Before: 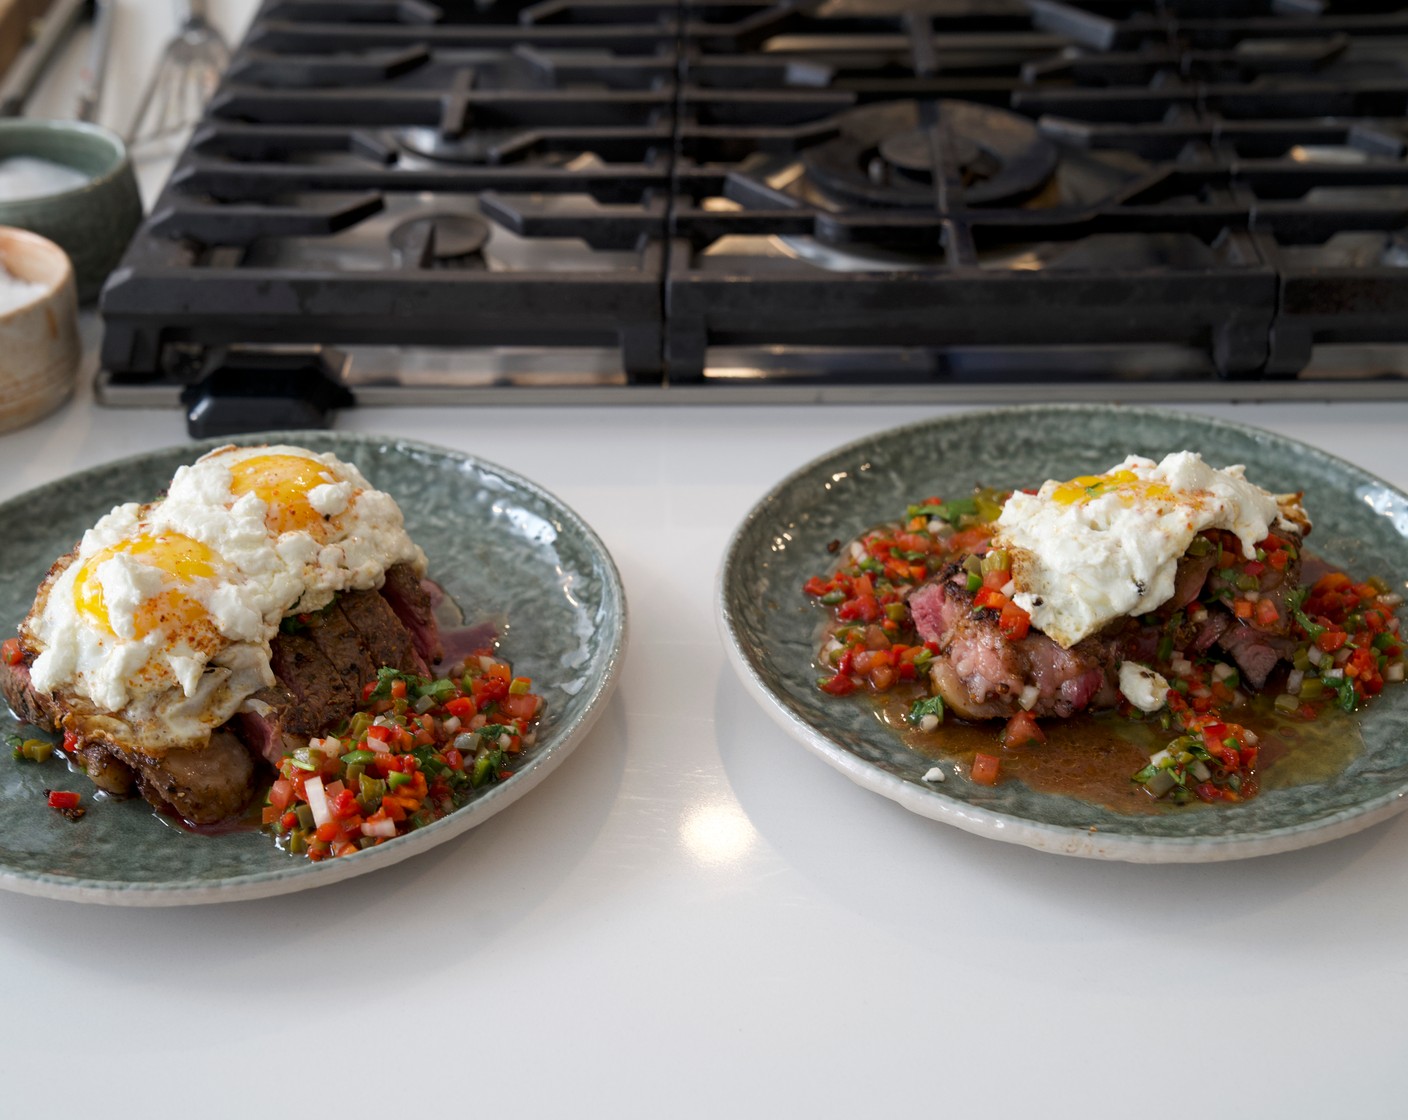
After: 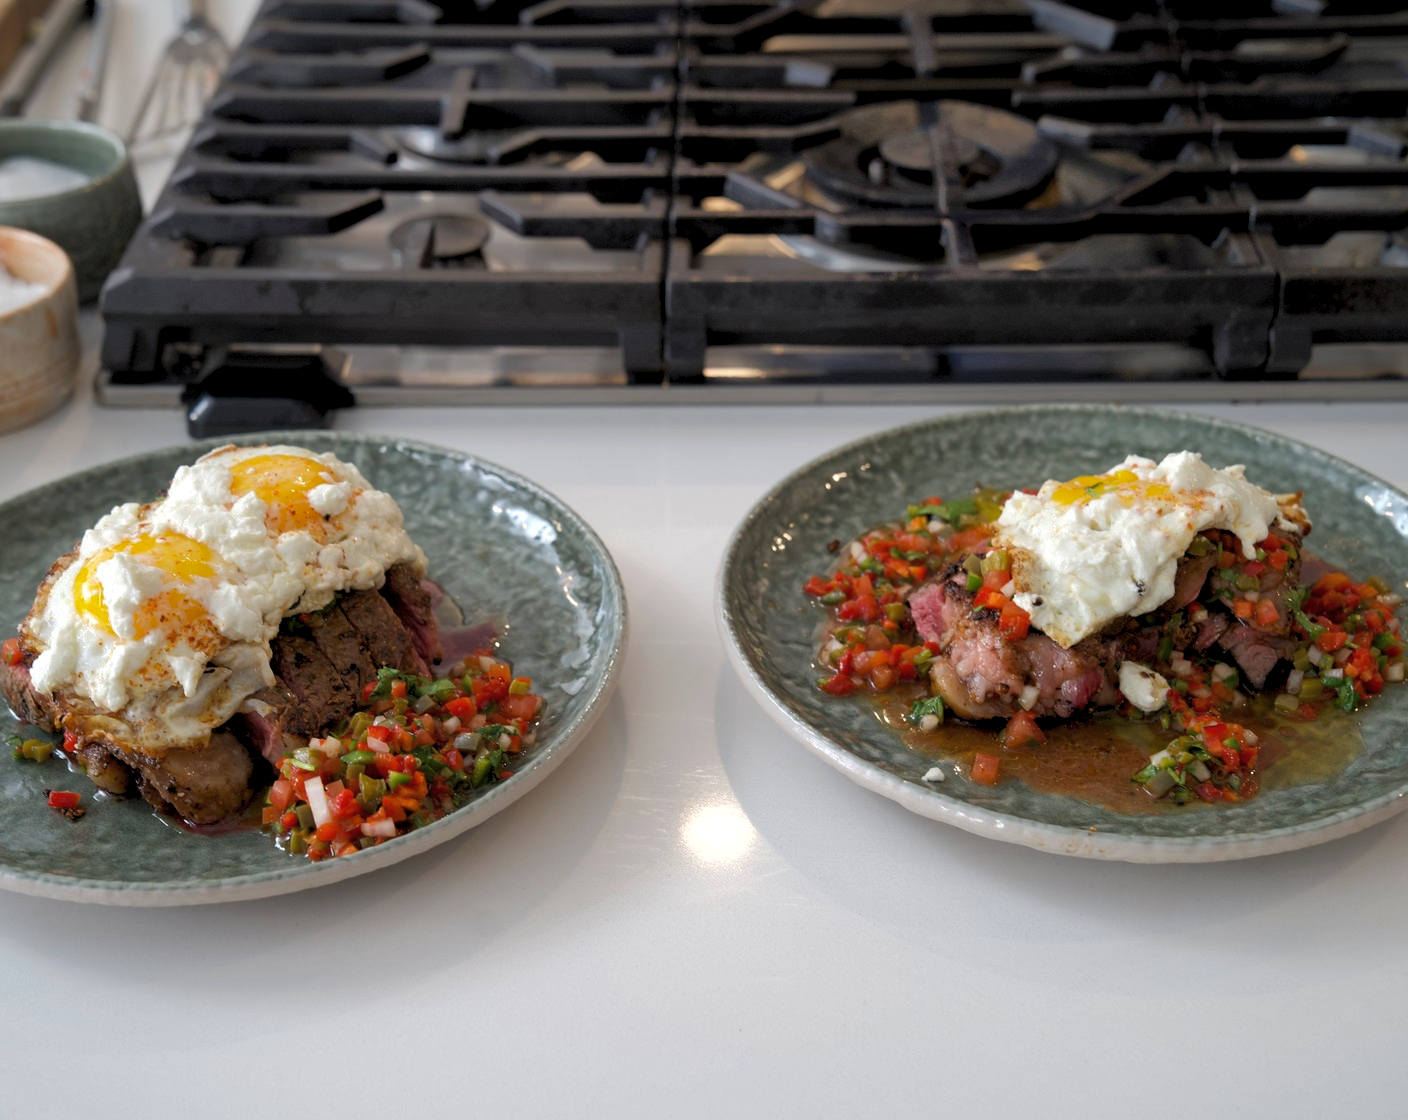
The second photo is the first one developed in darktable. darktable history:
levels: levels [0.031, 0.5, 0.969]
shadows and highlights: on, module defaults
